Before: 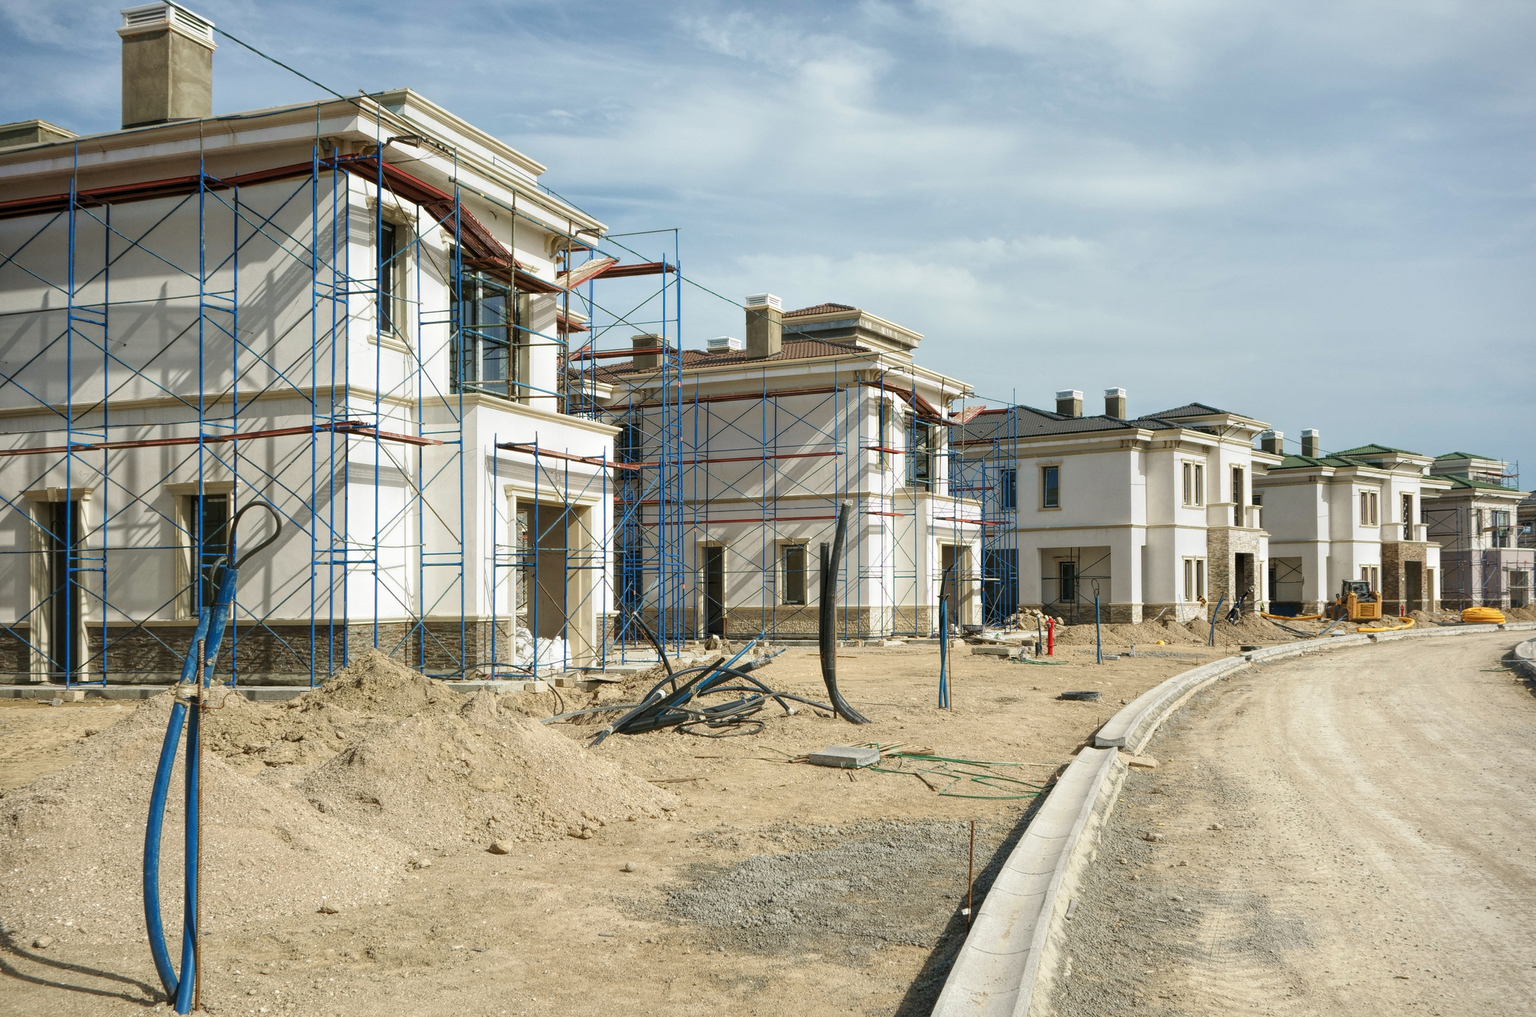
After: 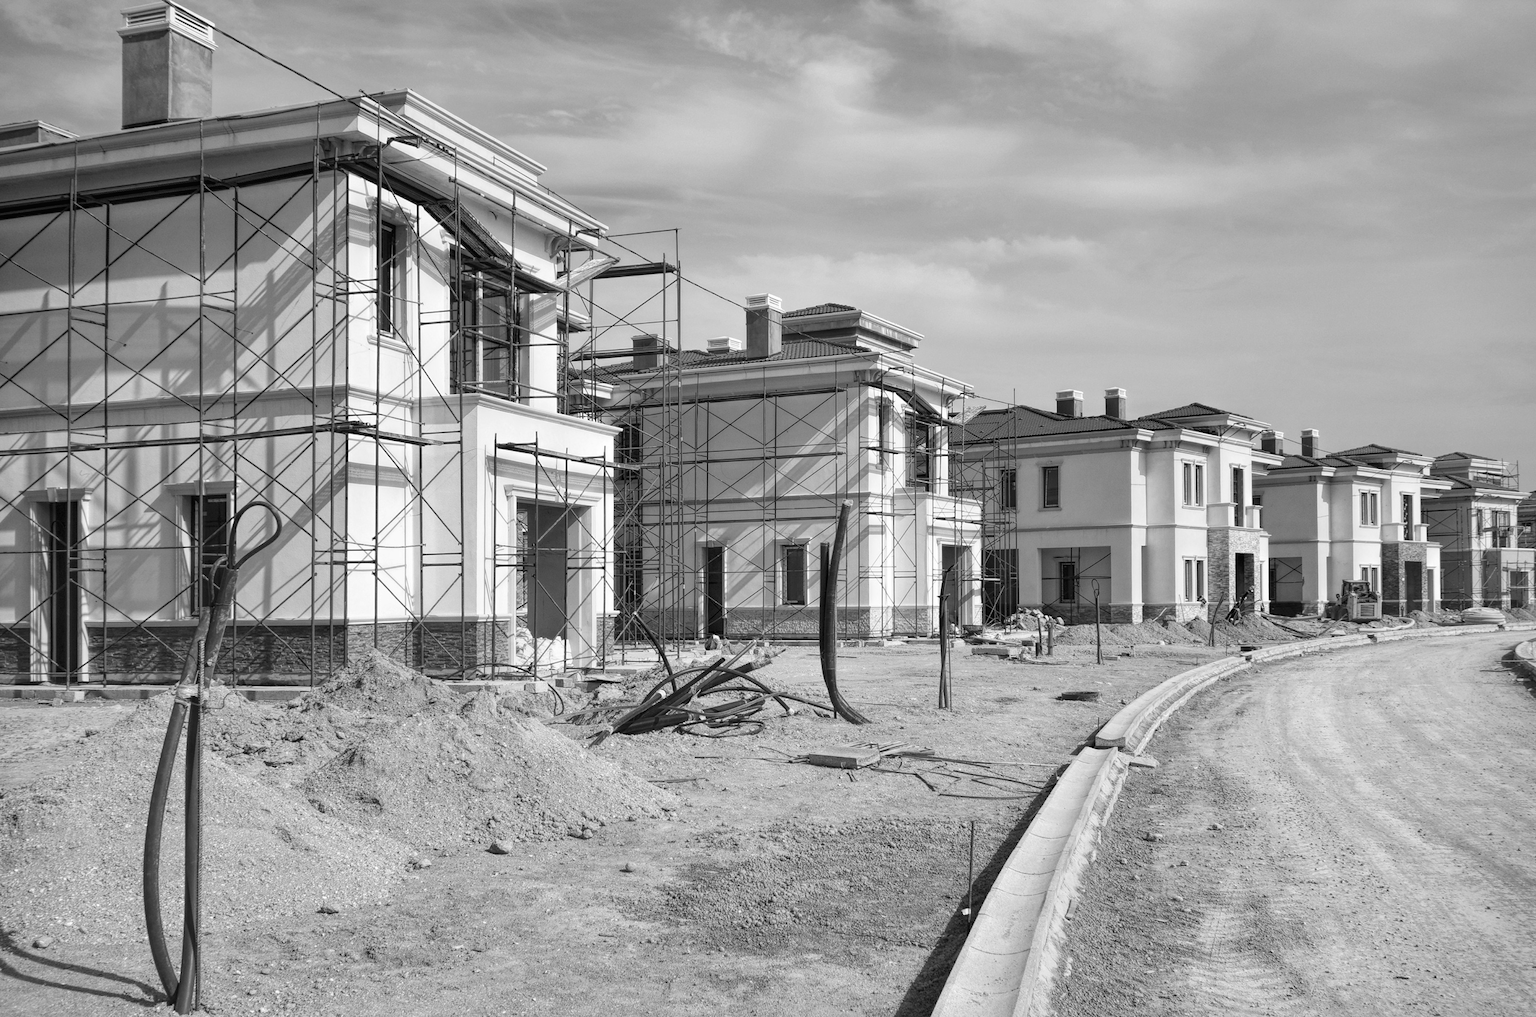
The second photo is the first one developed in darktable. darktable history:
shadows and highlights: low approximation 0.01, soften with gaussian
monochrome: on, module defaults
color balance: mode lift, gamma, gain (sRGB), lift [1, 1, 1.022, 1.026]
